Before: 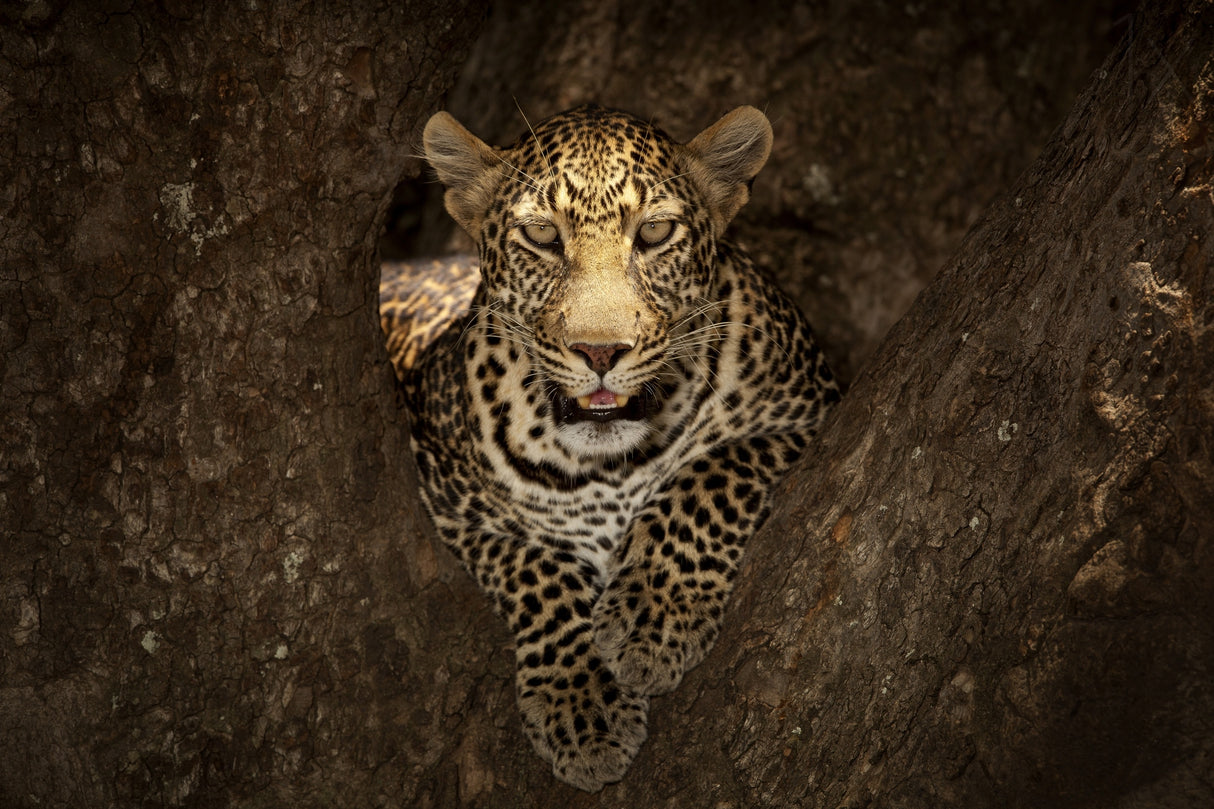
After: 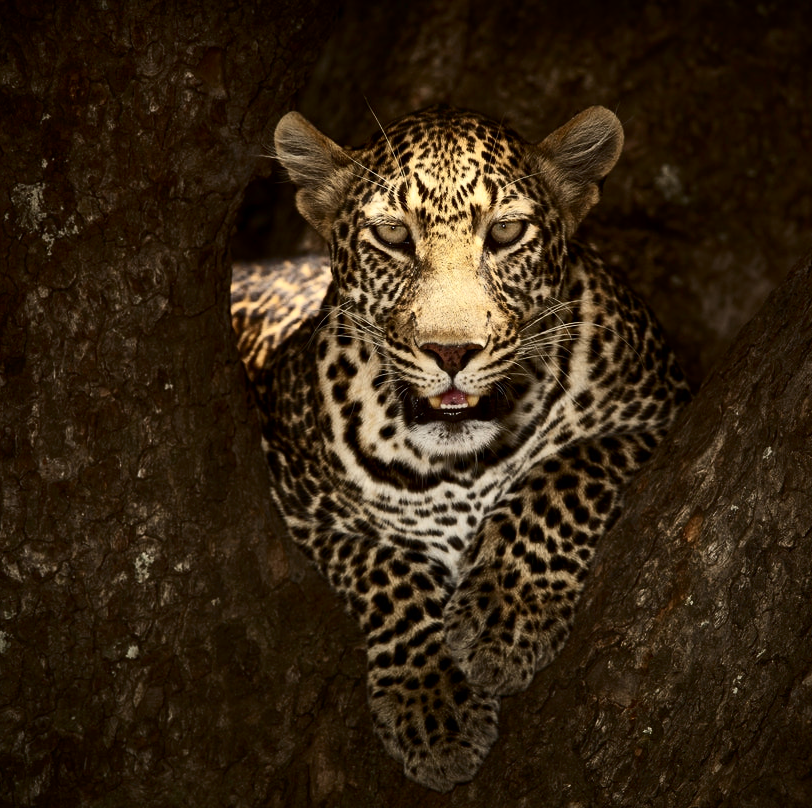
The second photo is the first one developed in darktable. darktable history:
crop and rotate: left 12.31%, right 20.771%
contrast brightness saturation: contrast 0.298
